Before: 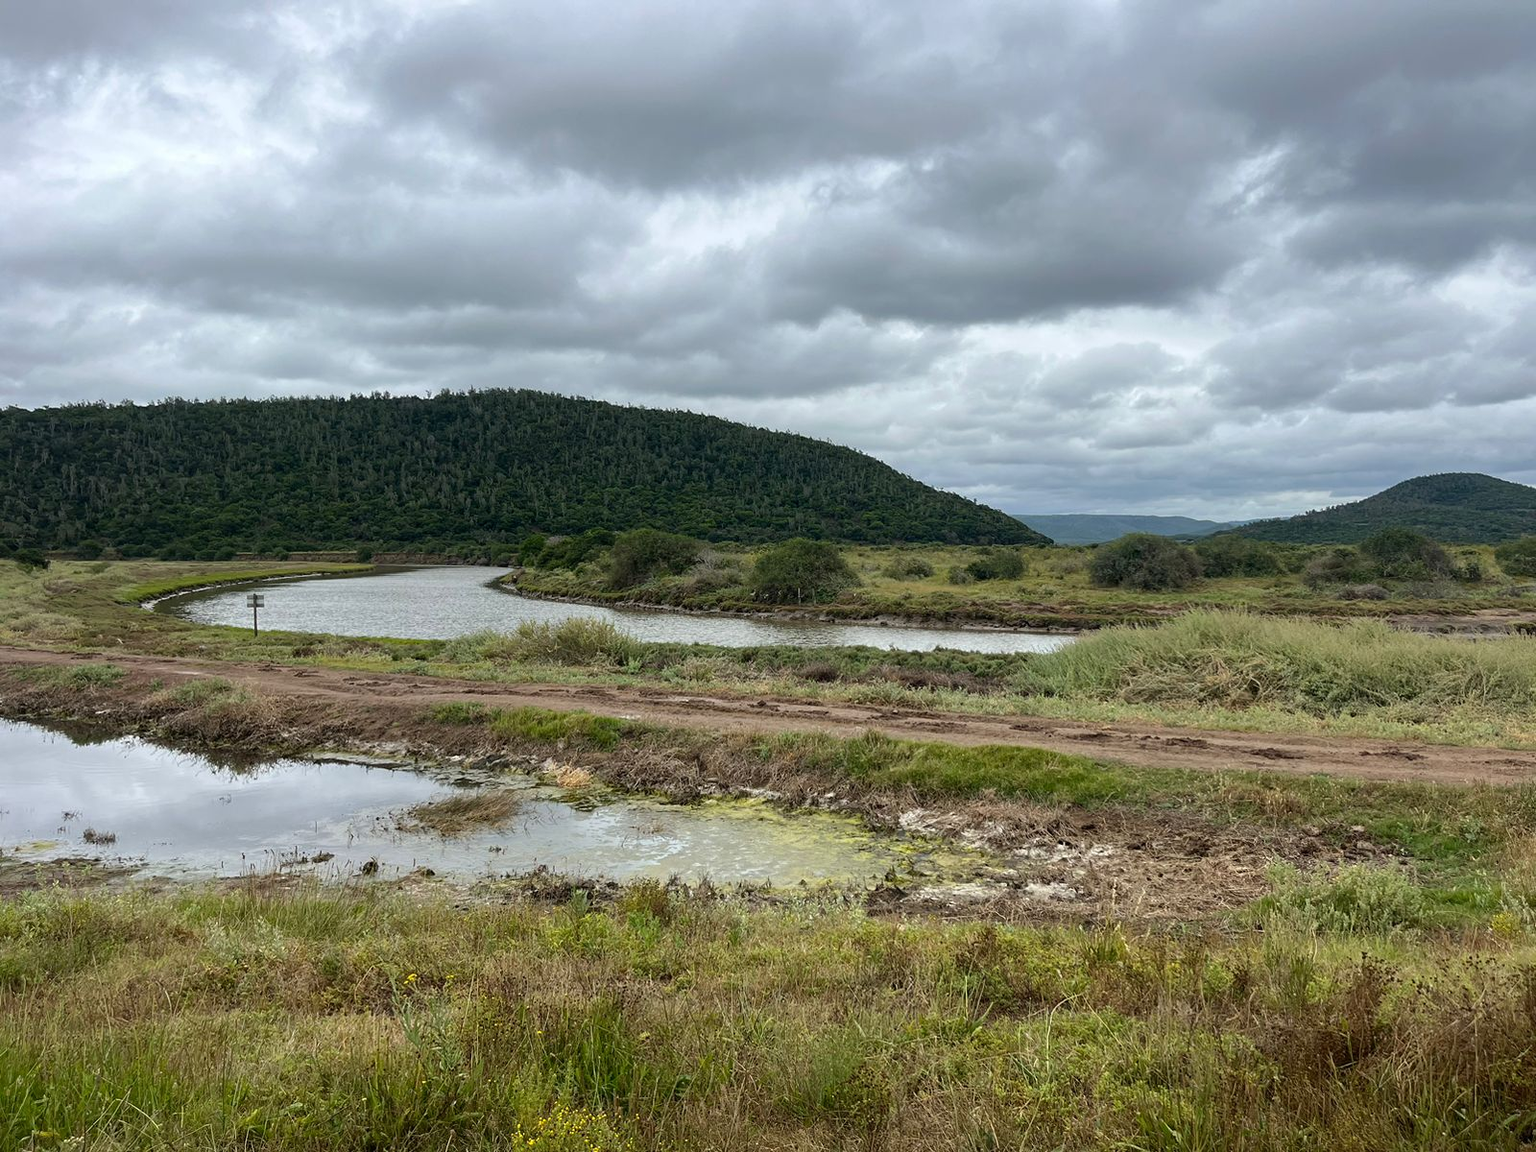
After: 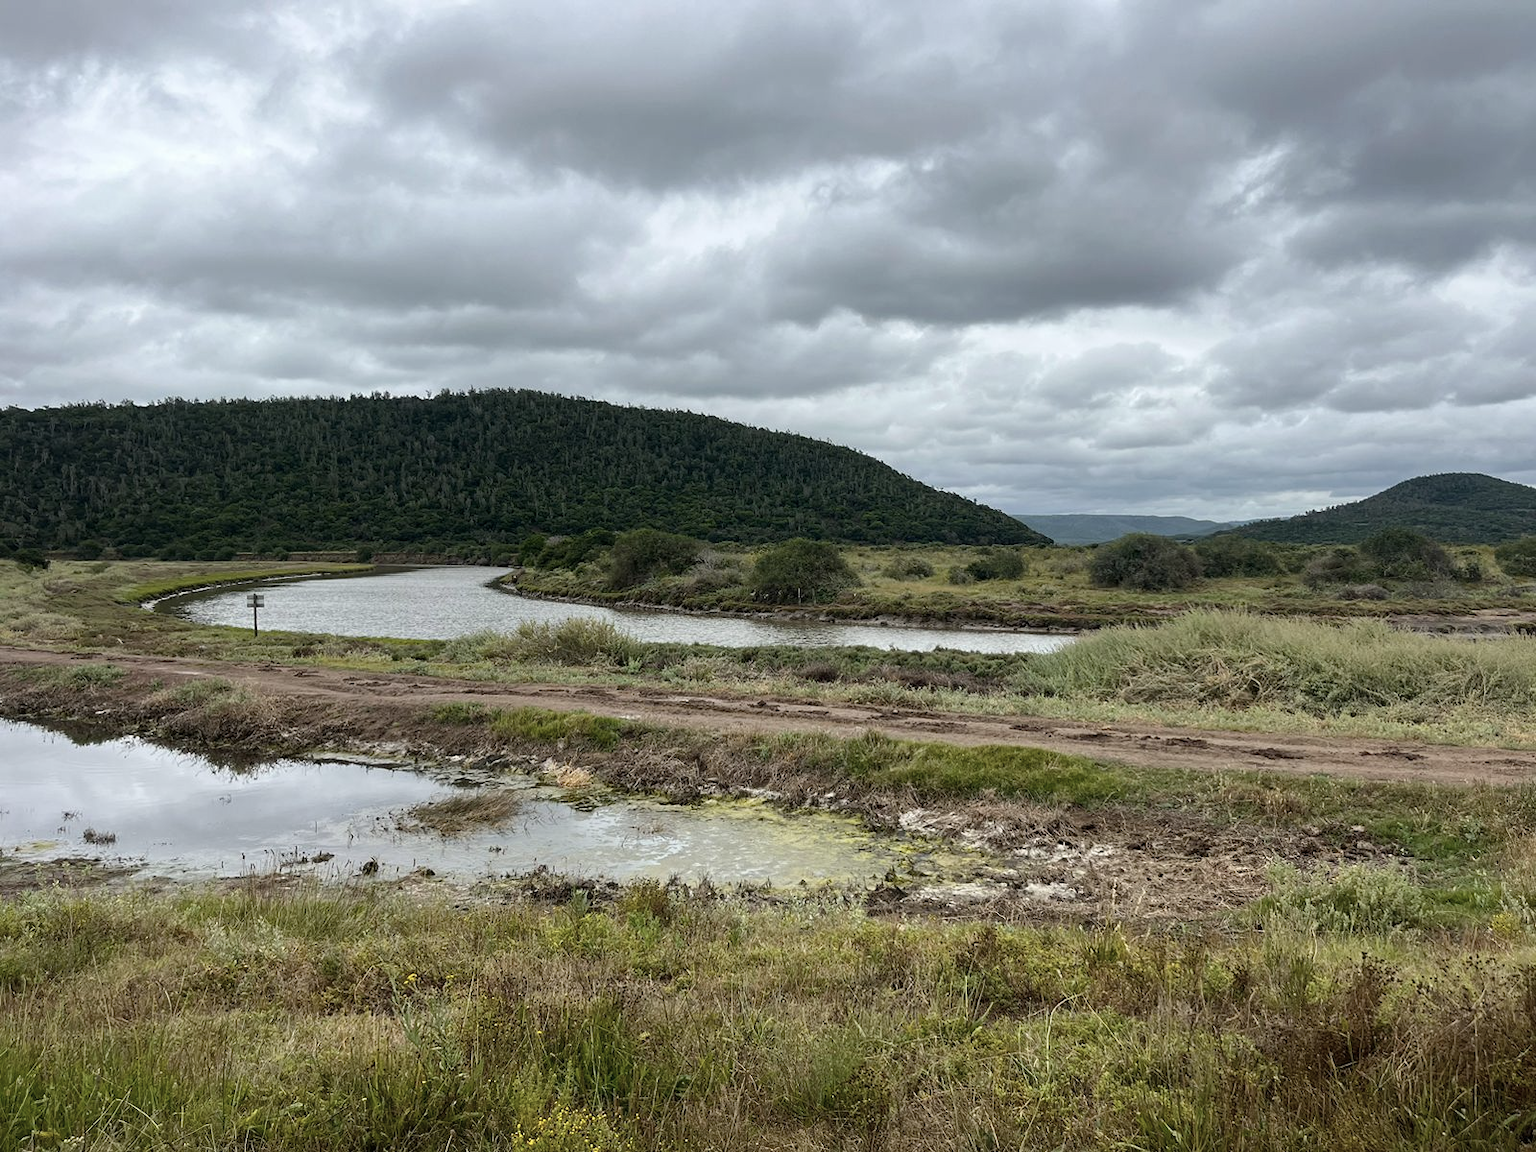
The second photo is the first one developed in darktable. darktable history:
contrast brightness saturation: contrast 0.103, saturation -0.374
exposure: exposure -0.014 EV, compensate highlight preservation false
color balance rgb: perceptual saturation grading › global saturation 25.65%
